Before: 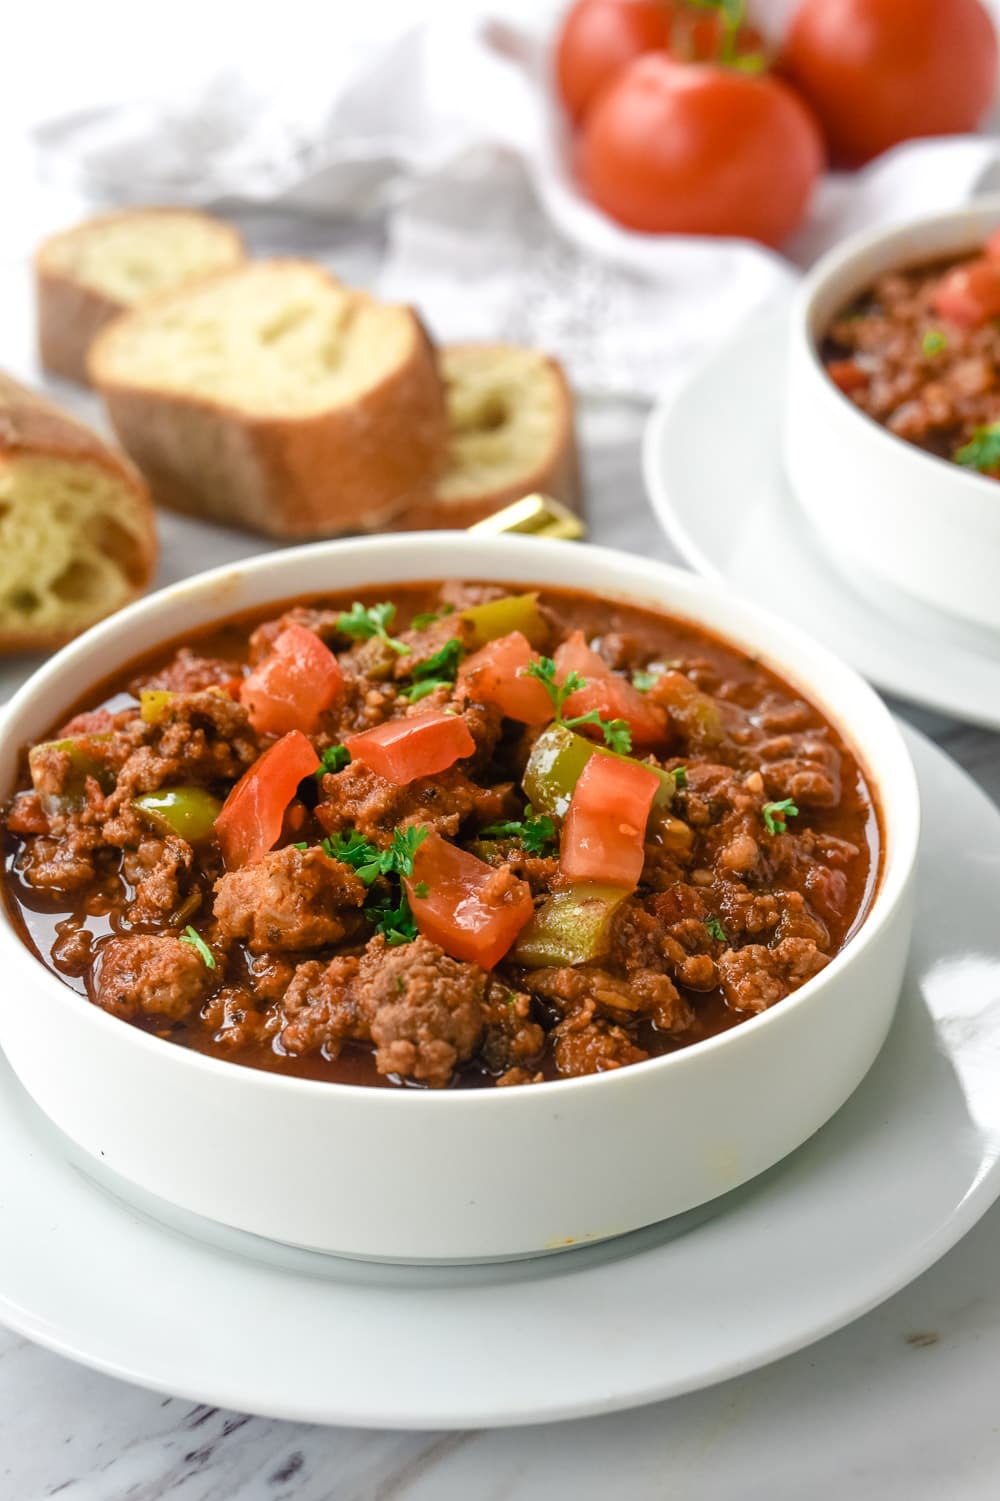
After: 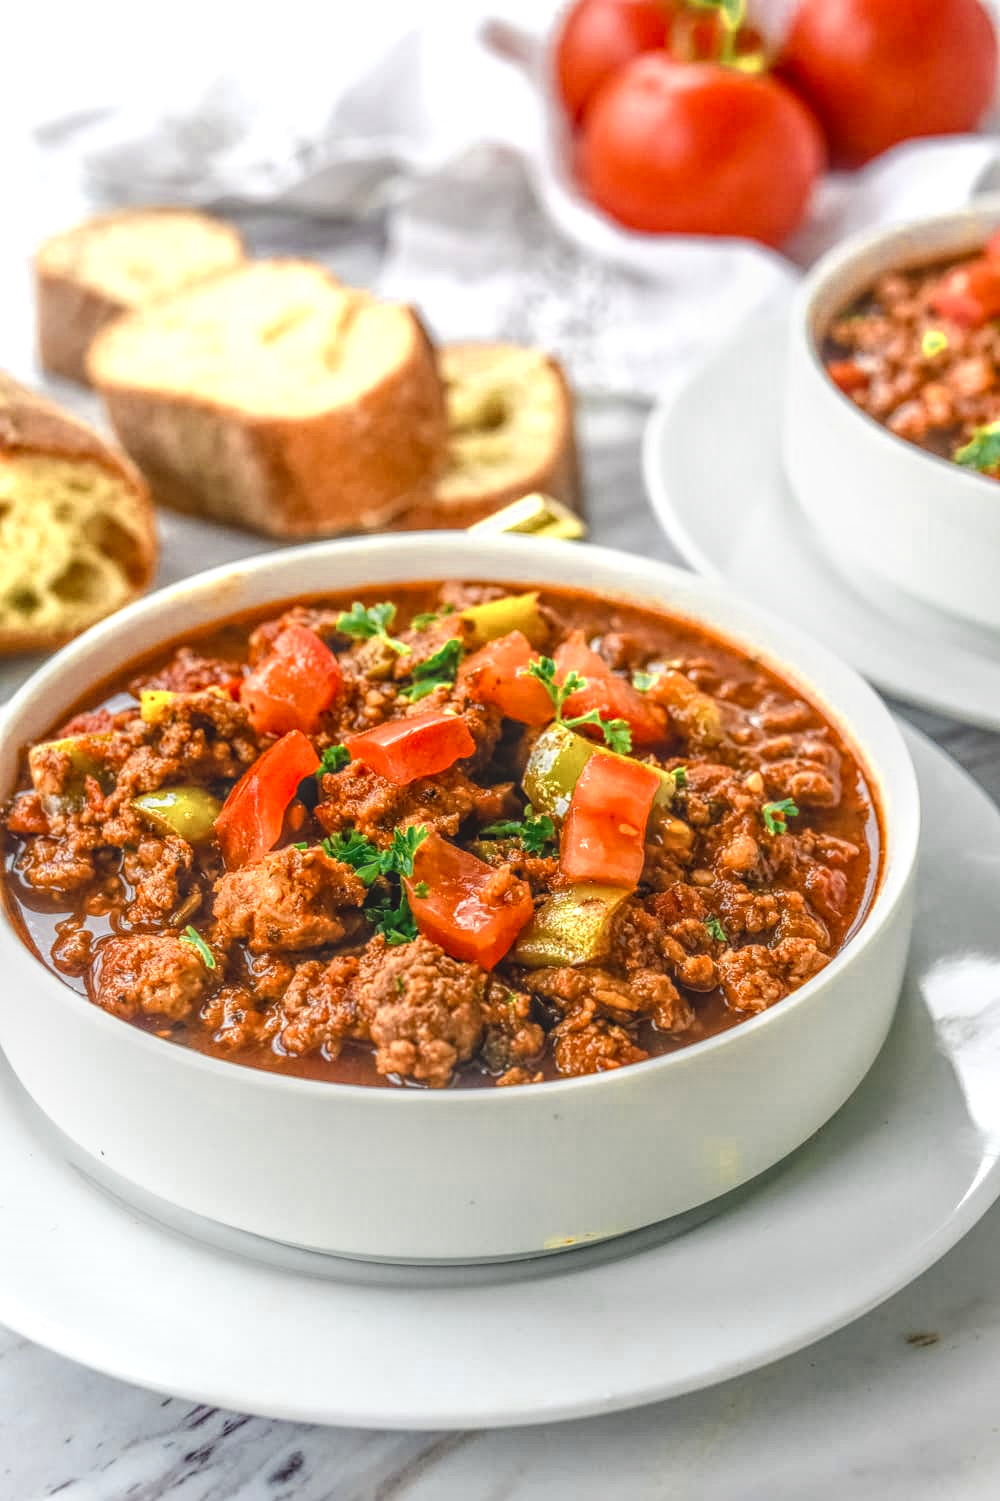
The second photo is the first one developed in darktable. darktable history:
contrast brightness saturation: contrast 0.15, brightness 0.05
local contrast: highlights 0%, shadows 0%, detail 200%, midtone range 0.25
white balance: emerald 1
color zones: curves: ch0 [(0.004, 0.305) (0.261, 0.623) (0.389, 0.399) (0.708, 0.571) (0.947, 0.34)]; ch1 [(0.025, 0.645) (0.229, 0.584) (0.326, 0.551) (0.484, 0.262) (0.757, 0.643)]
